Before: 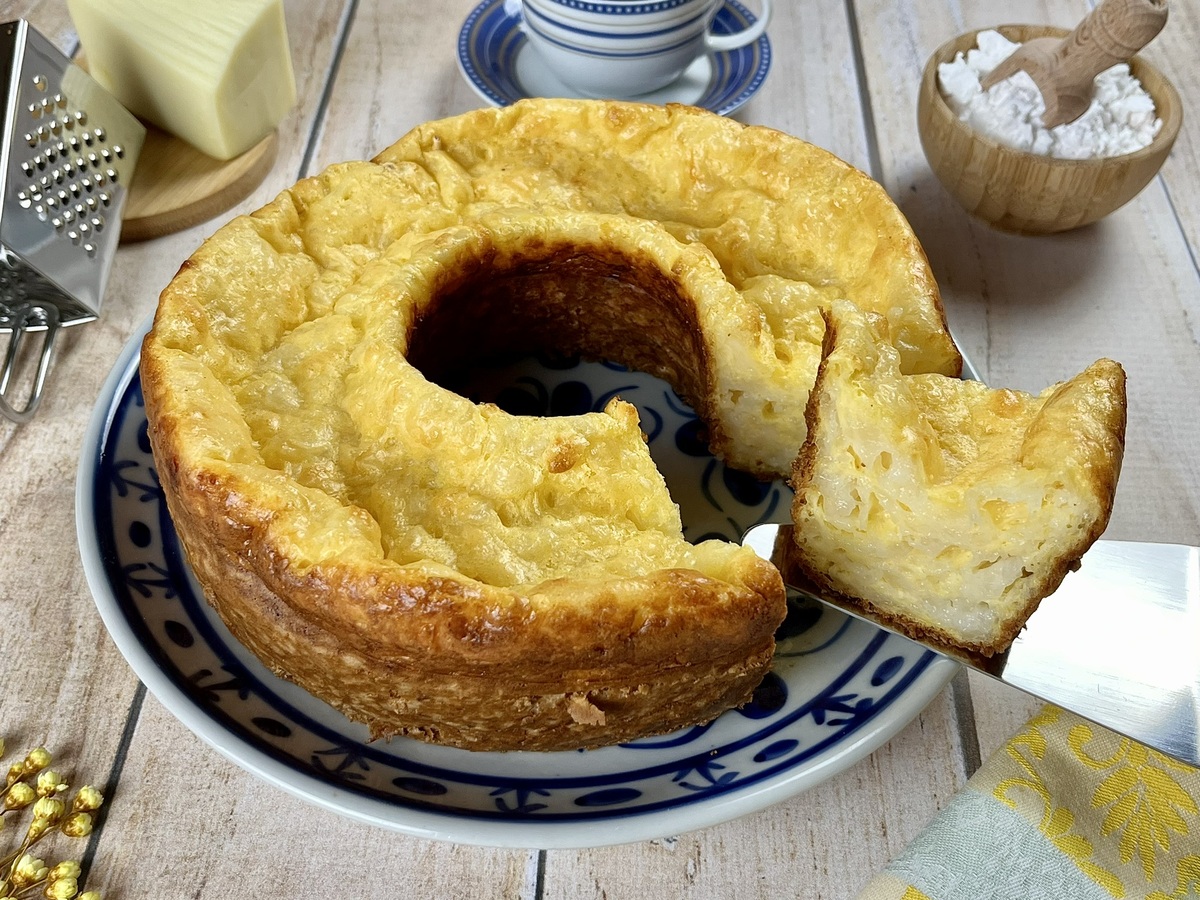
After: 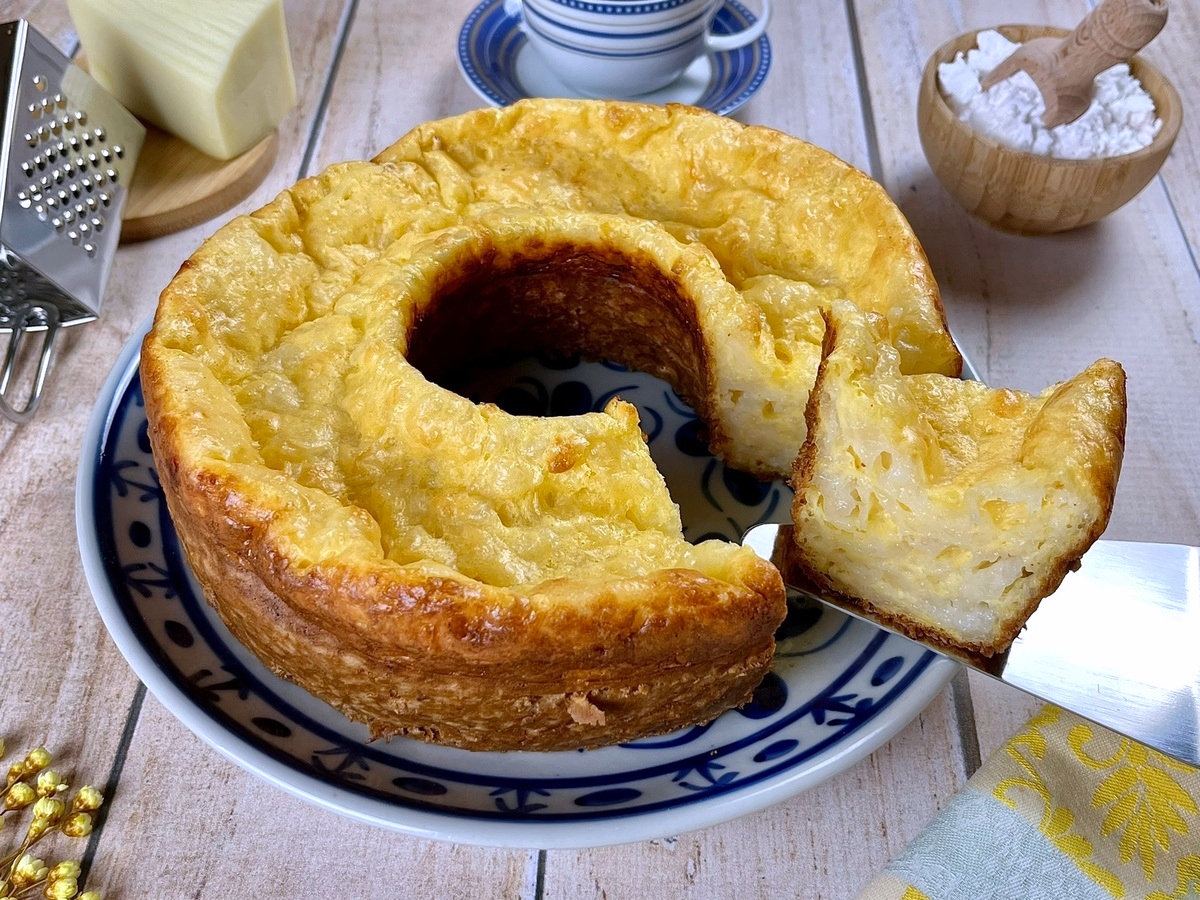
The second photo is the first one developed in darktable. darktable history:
color calibration: illuminant custom, x 0.363, y 0.385, temperature 4528.03 K
shadows and highlights: shadows 10, white point adjustment 1, highlights -40
